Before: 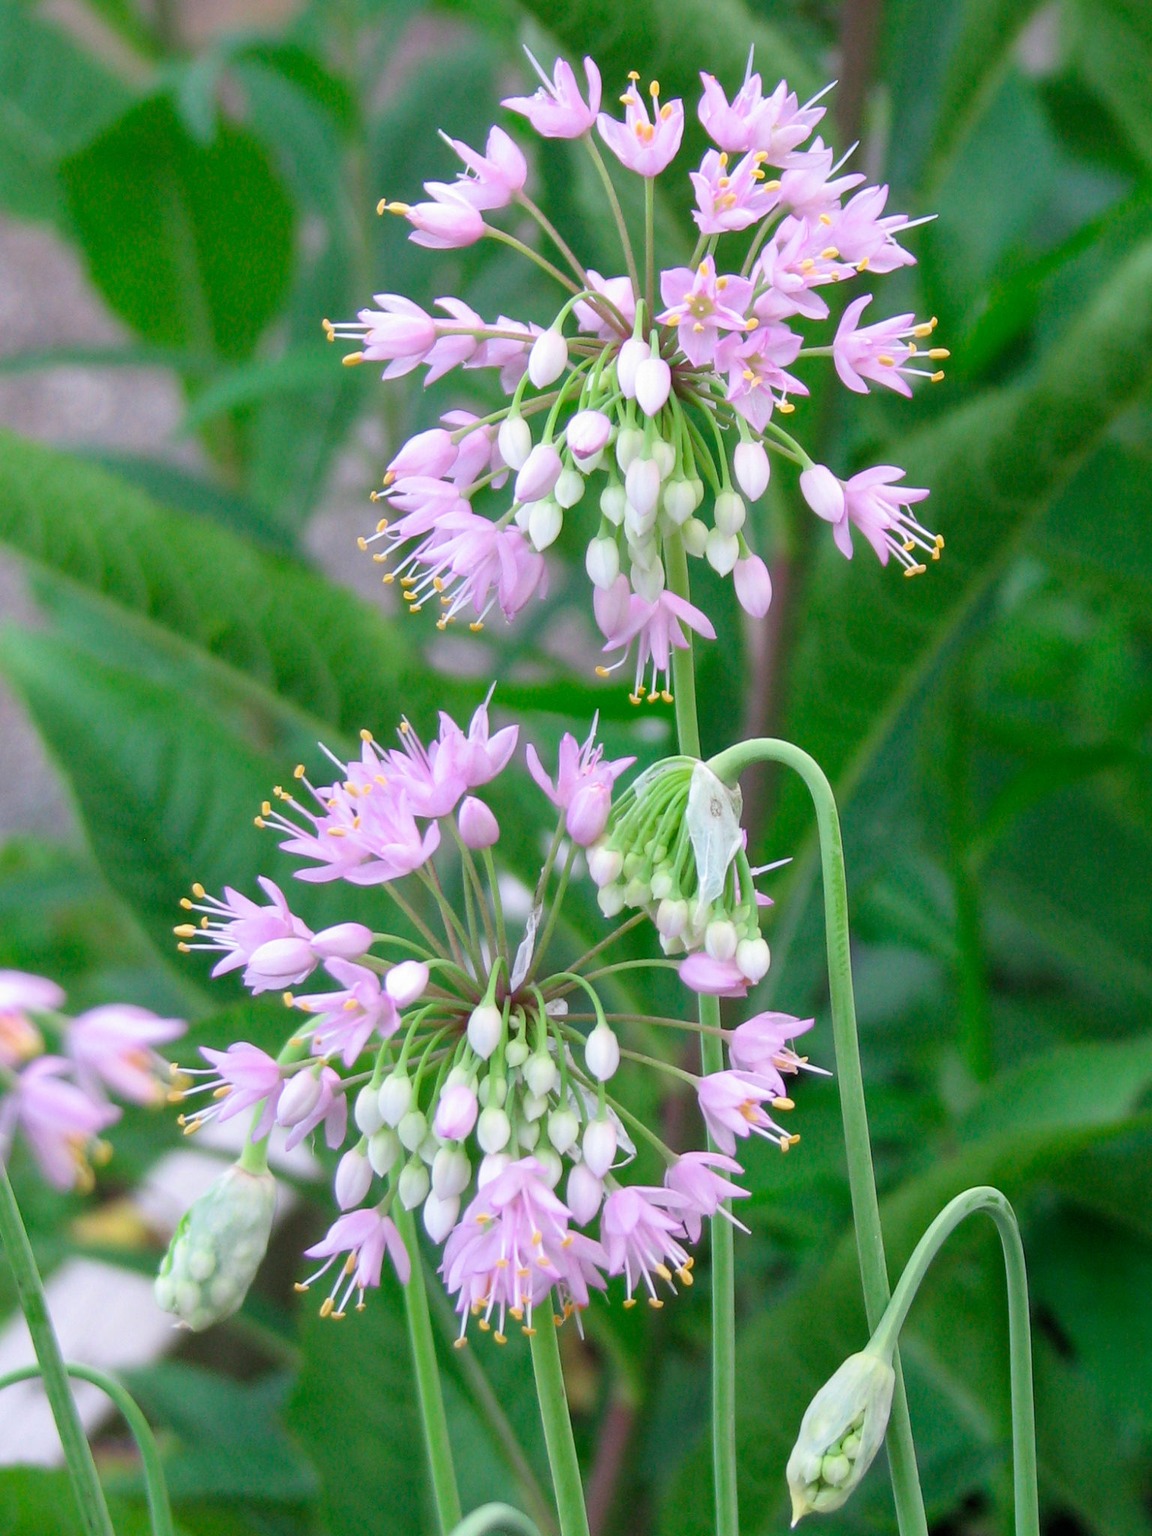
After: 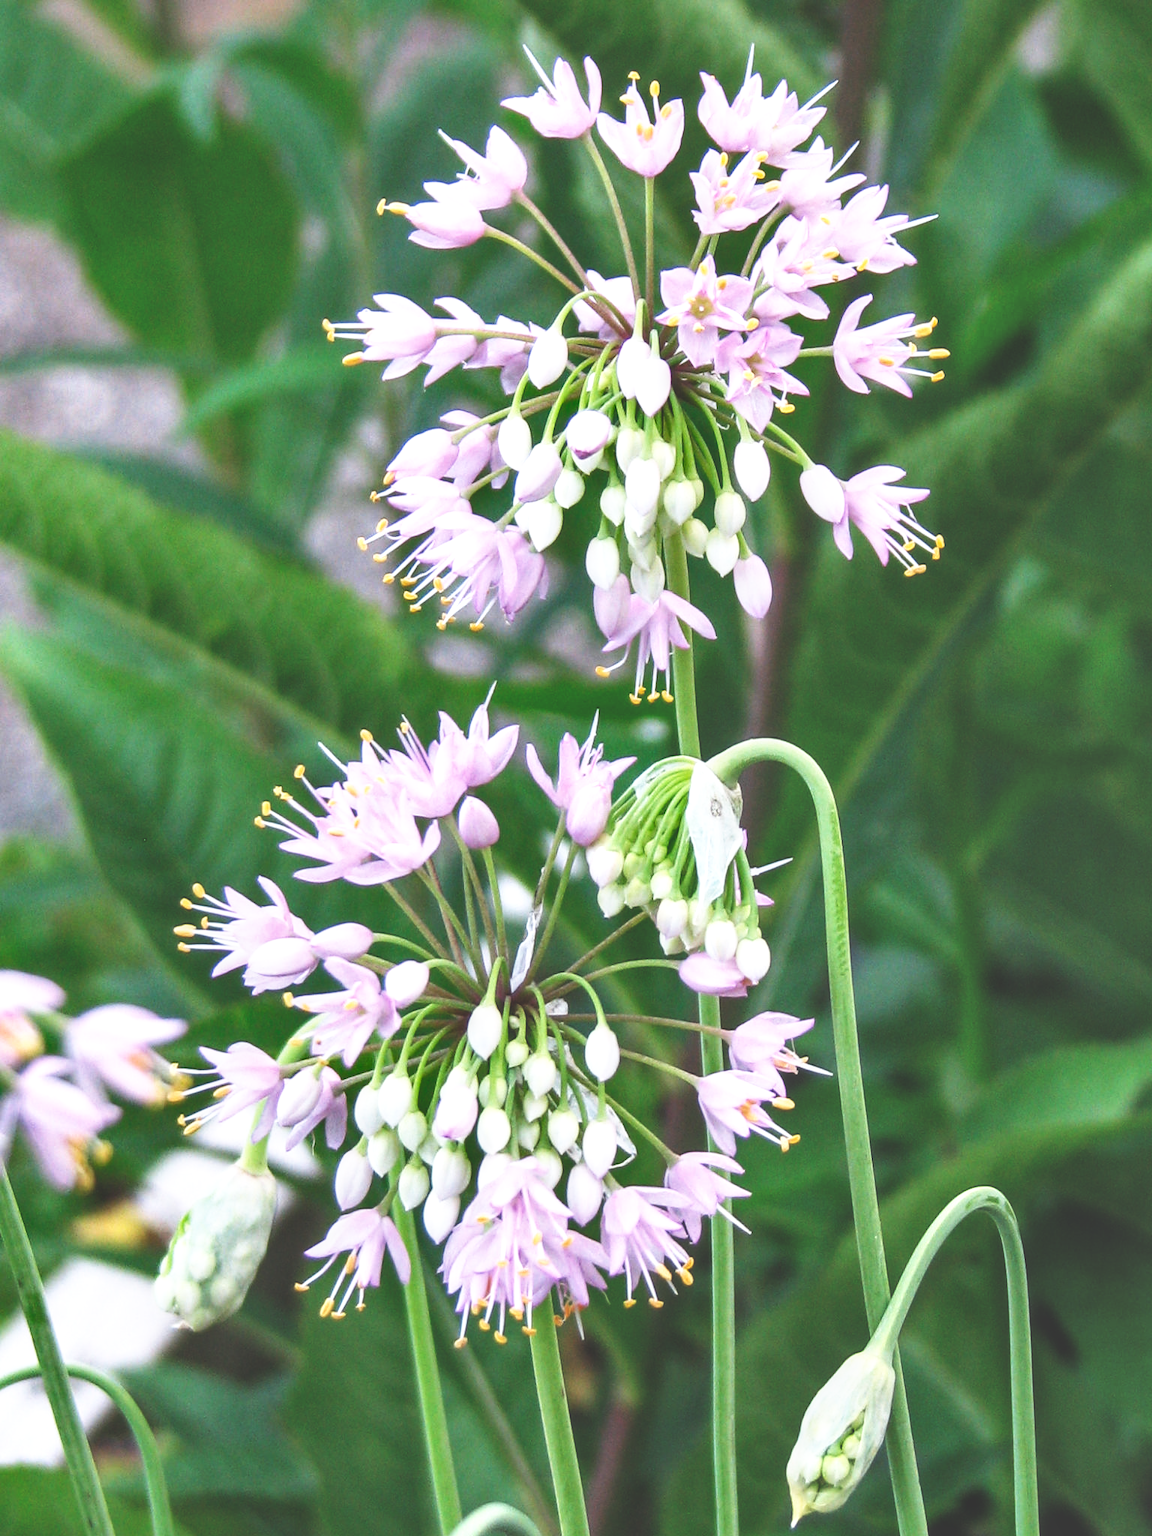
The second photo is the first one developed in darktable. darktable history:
local contrast: on, module defaults
shadows and highlights: low approximation 0.01, soften with gaussian
base curve: curves: ch0 [(0, 0.036) (0.007, 0.037) (0.604, 0.887) (1, 1)], preserve colors none
